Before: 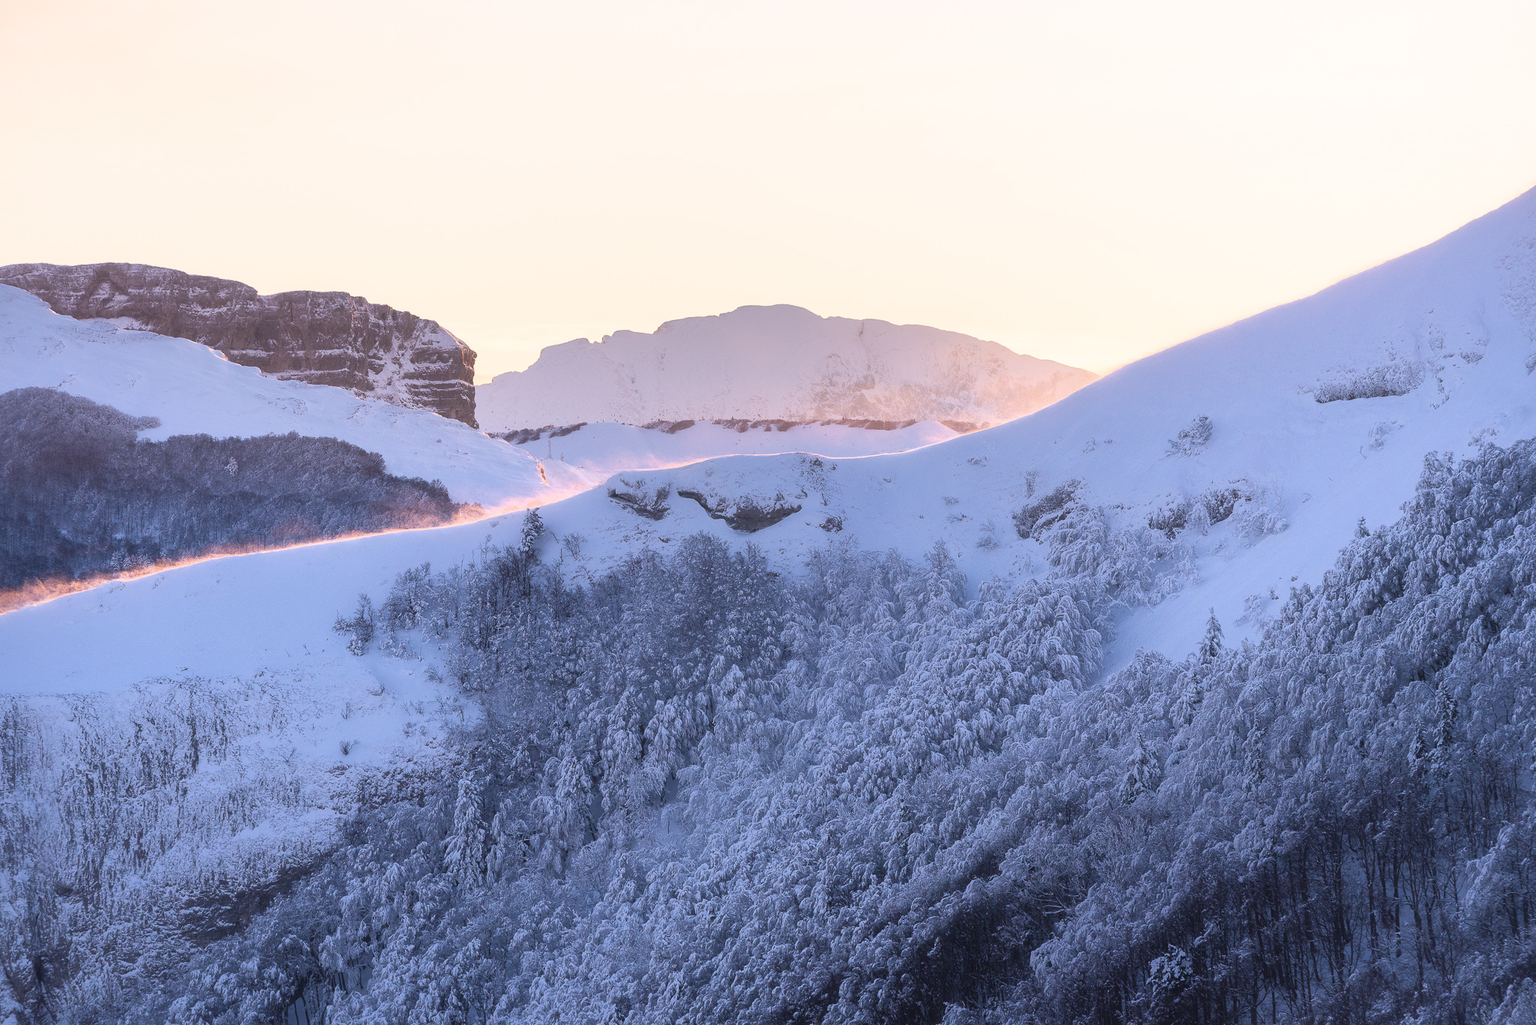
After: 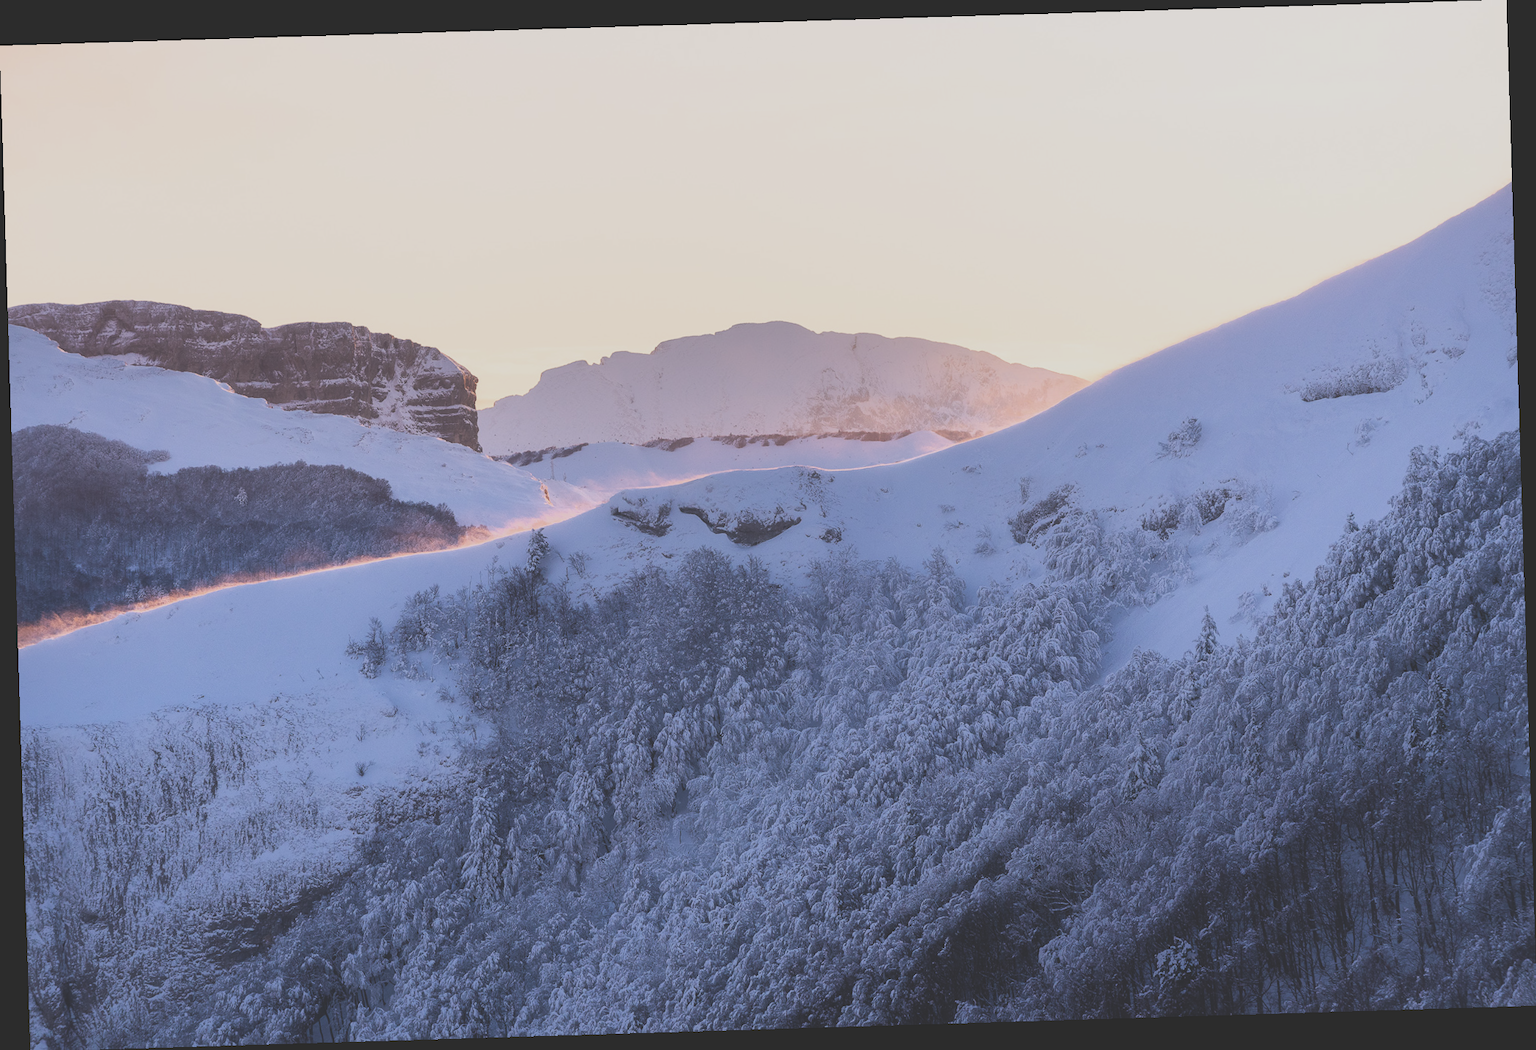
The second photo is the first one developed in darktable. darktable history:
exposure: black level correction -0.036, exposure -0.497 EV, compensate highlight preservation false
rotate and perspective: rotation -1.75°, automatic cropping off
